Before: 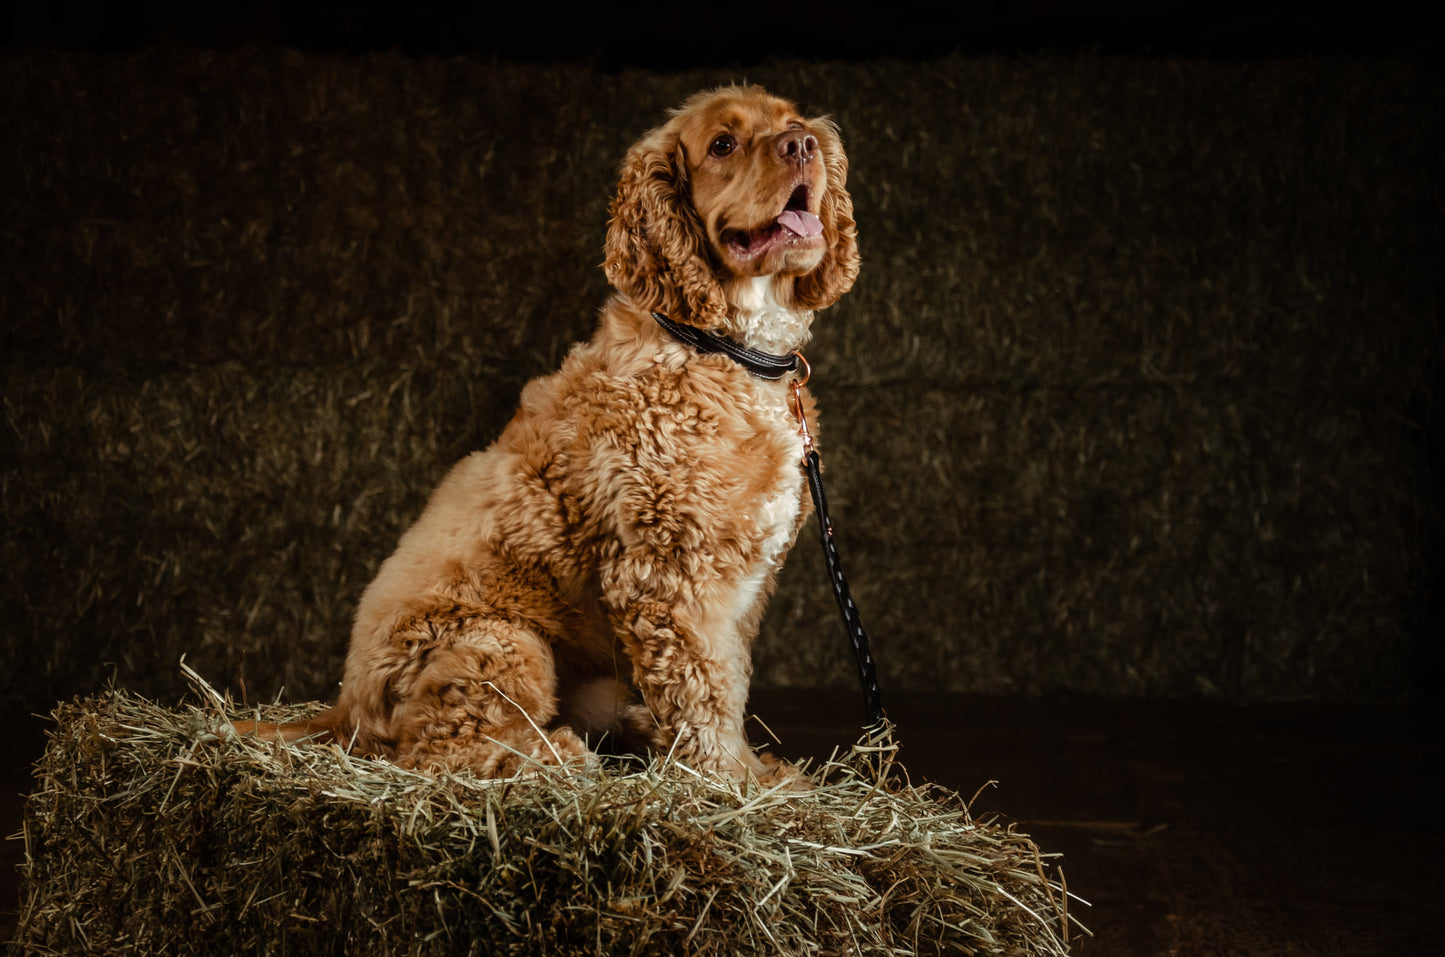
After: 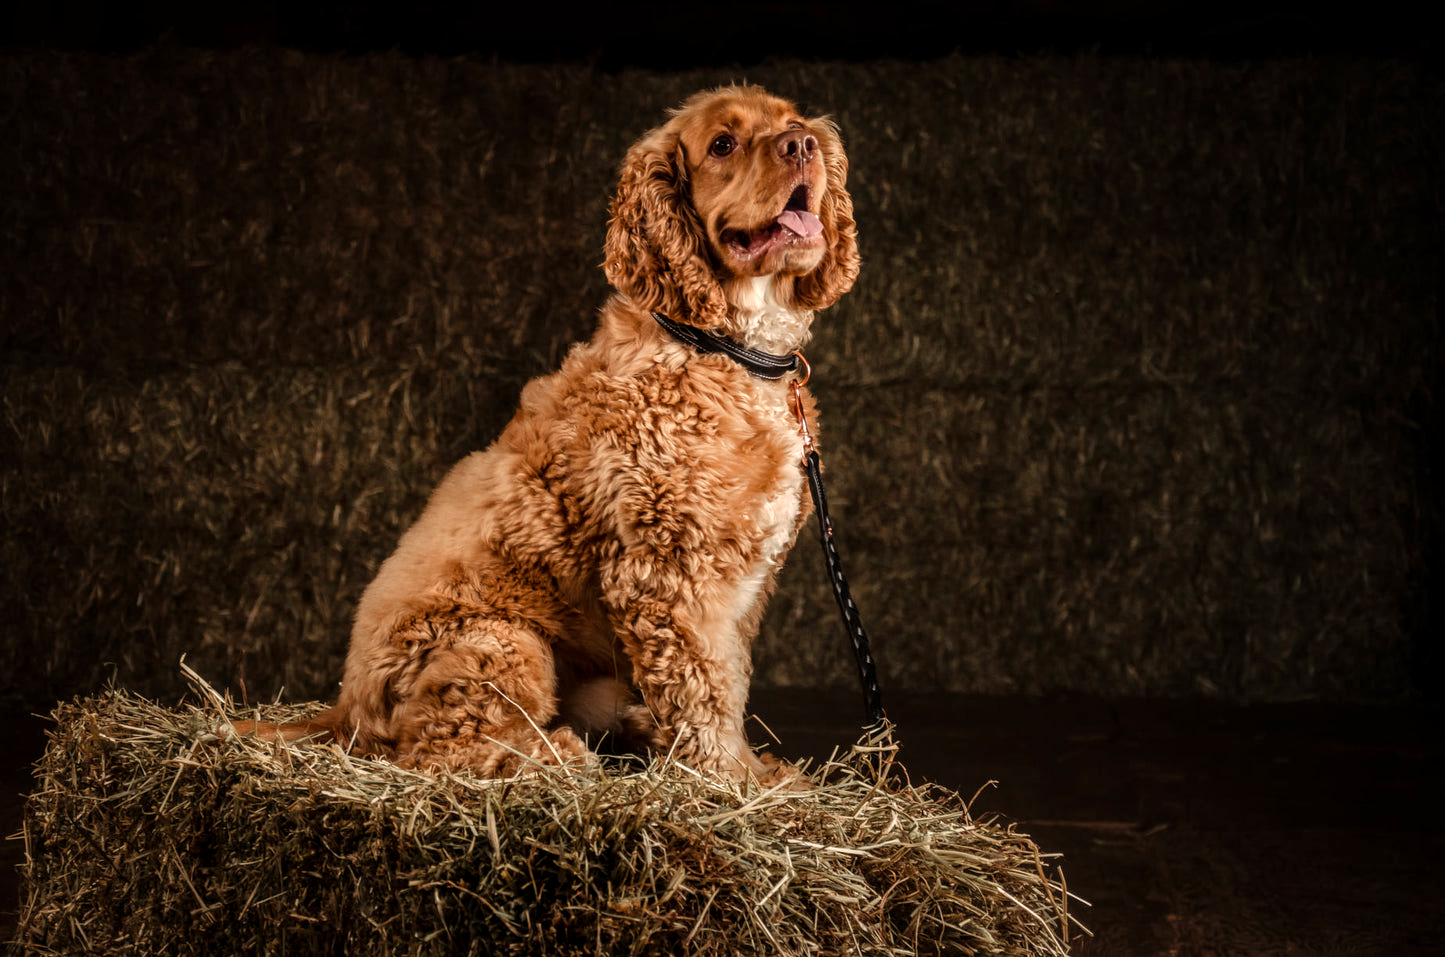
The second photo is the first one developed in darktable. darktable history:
local contrast: on, module defaults
white balance: red 1.127, blue 0.943
exposure: compensate highlight preservation false
